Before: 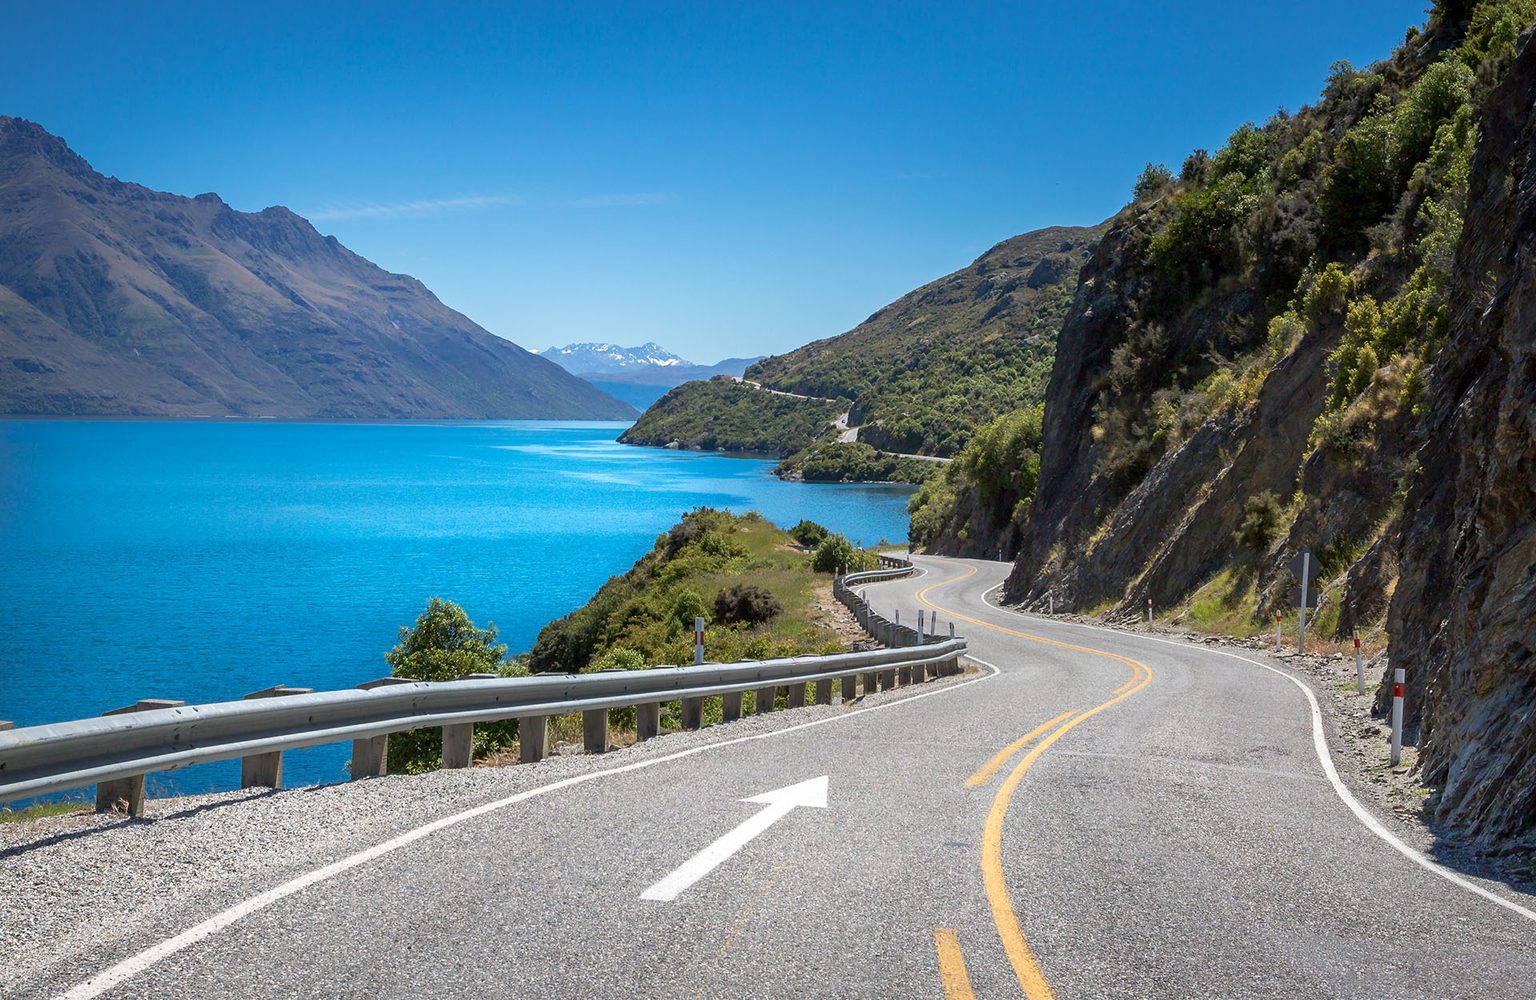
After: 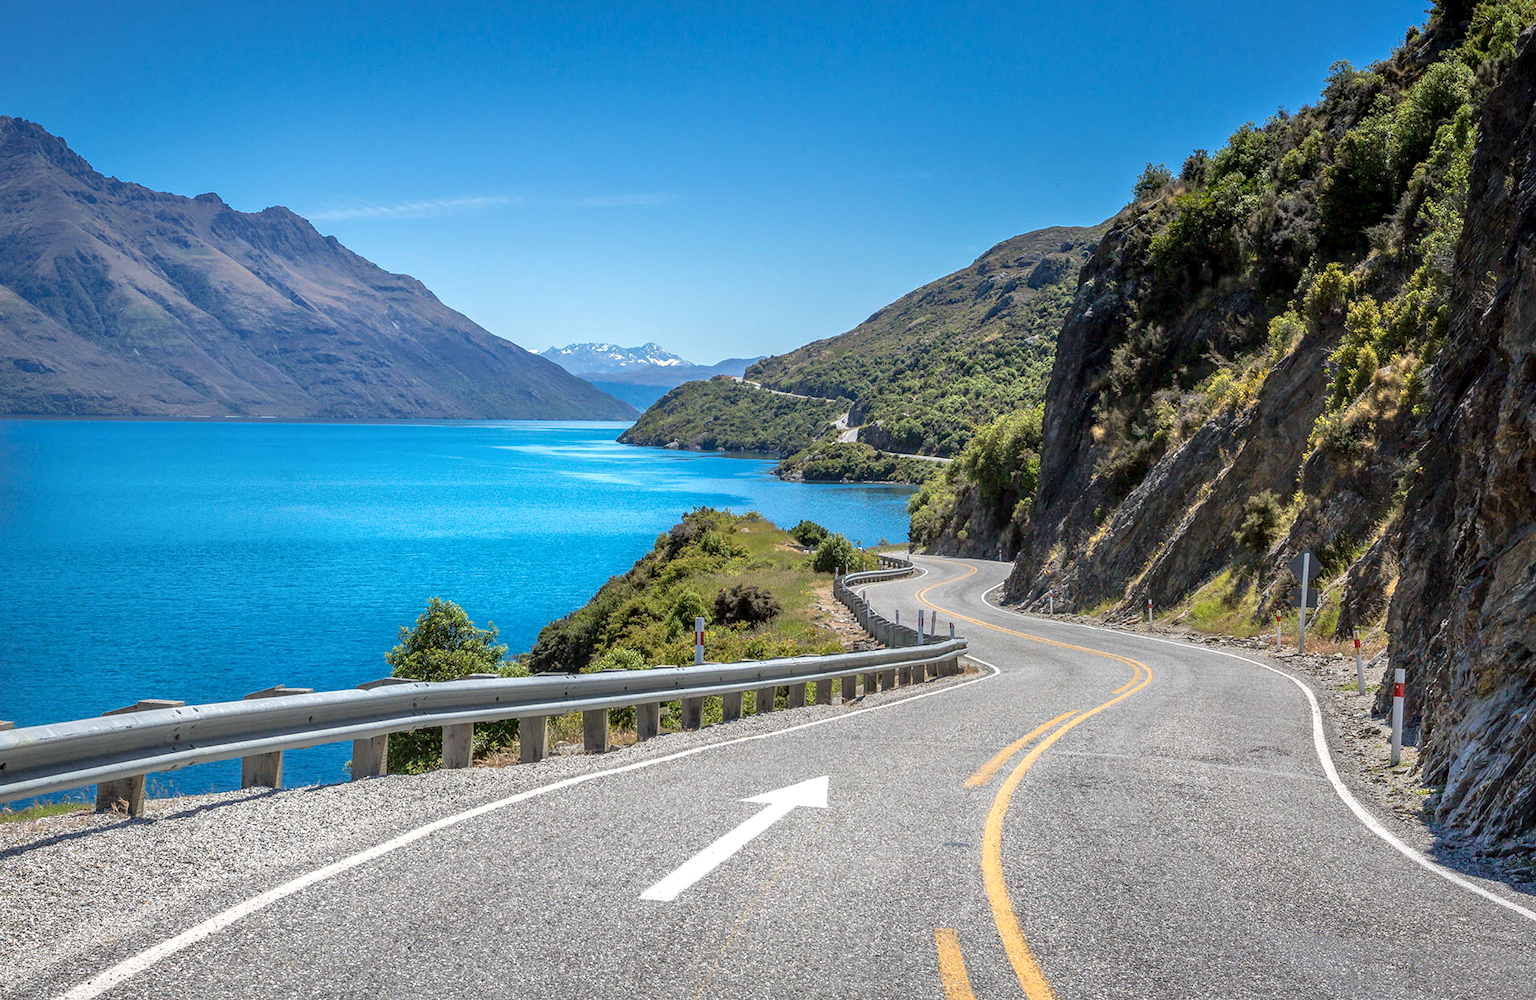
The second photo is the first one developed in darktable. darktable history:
local contrast: highlights 0%, shadows 0%, detail 133%
tone equalizer: -8 EV 0.001 EV, -7 EV -0.004 EV, -6 EV 0.009 EV, -5 EV 0.032 EV, -4 EV 0.276 EV, -3 EV 0.644 EV, -2 EV 0.584 EV, -1 EV 0.187 EV, +0 EV 0.024 EV
